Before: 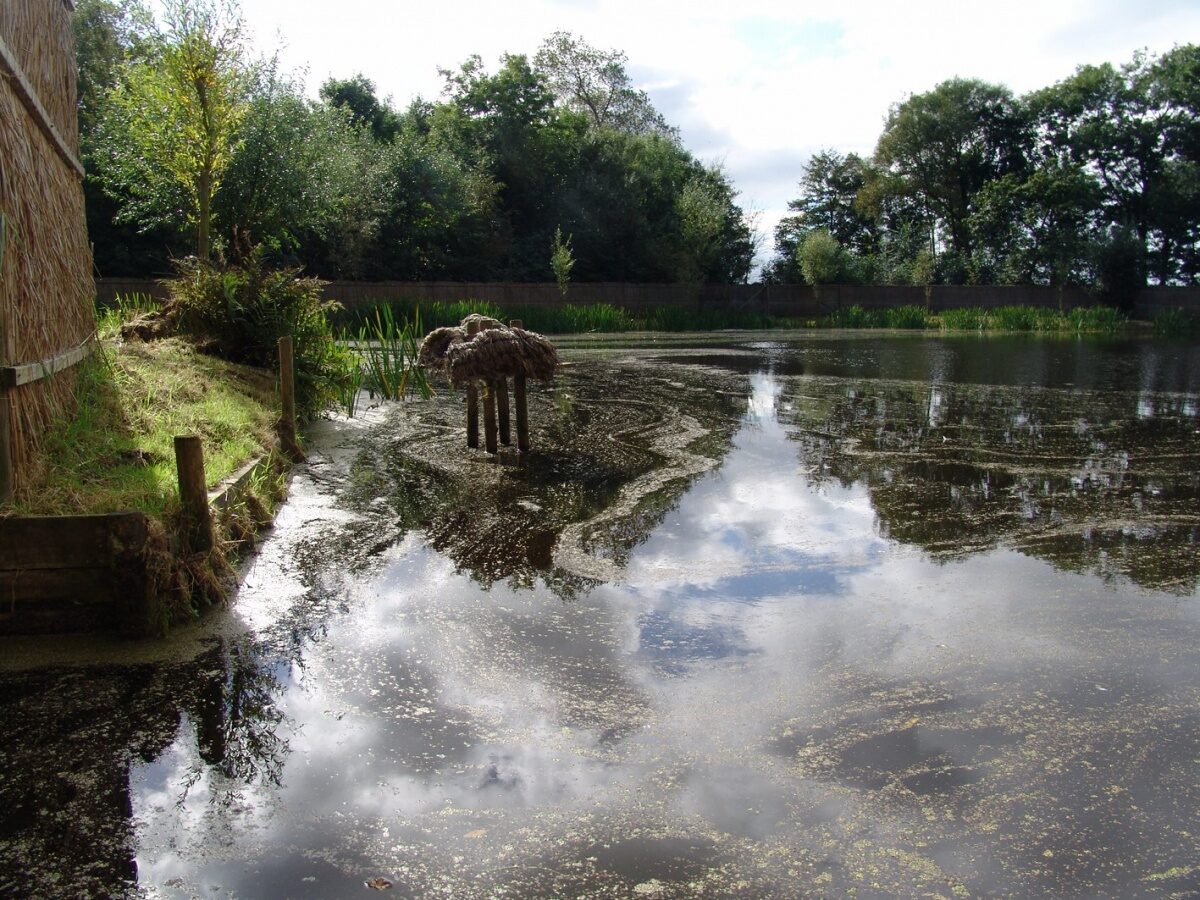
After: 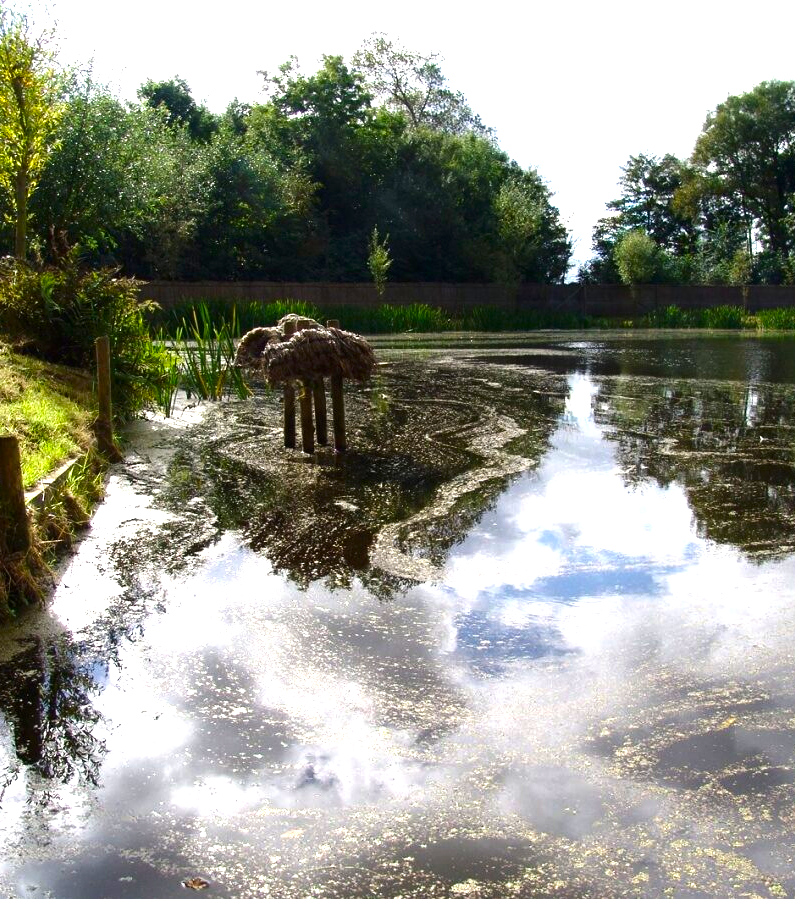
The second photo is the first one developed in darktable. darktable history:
exposure: exposure 0.605 EV, compensate highlight preservation false
crop and rotate: left 15.25%, right 18.458%
contrast brightness saturation: brightness -0.097
color zones: curves: ch1 [(0, 0.469) (0.01, 0.469) (0.12, 0.446) (0.248, 0.469) (0.5, 0.5) (0.748, 0.5) (0.99, 0.469) (1, 0.469)]
color balance rgb: shadows lift › hue 84.49°, highlights gain › chroma 0.13%, highlights gain › hue 331.42°, shadows fall-off 100.802%, perceptual saturation grading › global saturation 25.174%, perceptual brilliance grading › highlights 9.653%, perceptual brilliance grading › mid-tones 5.084%, mask middle-gray fulcrum 21.925%, global vibrance 20%
